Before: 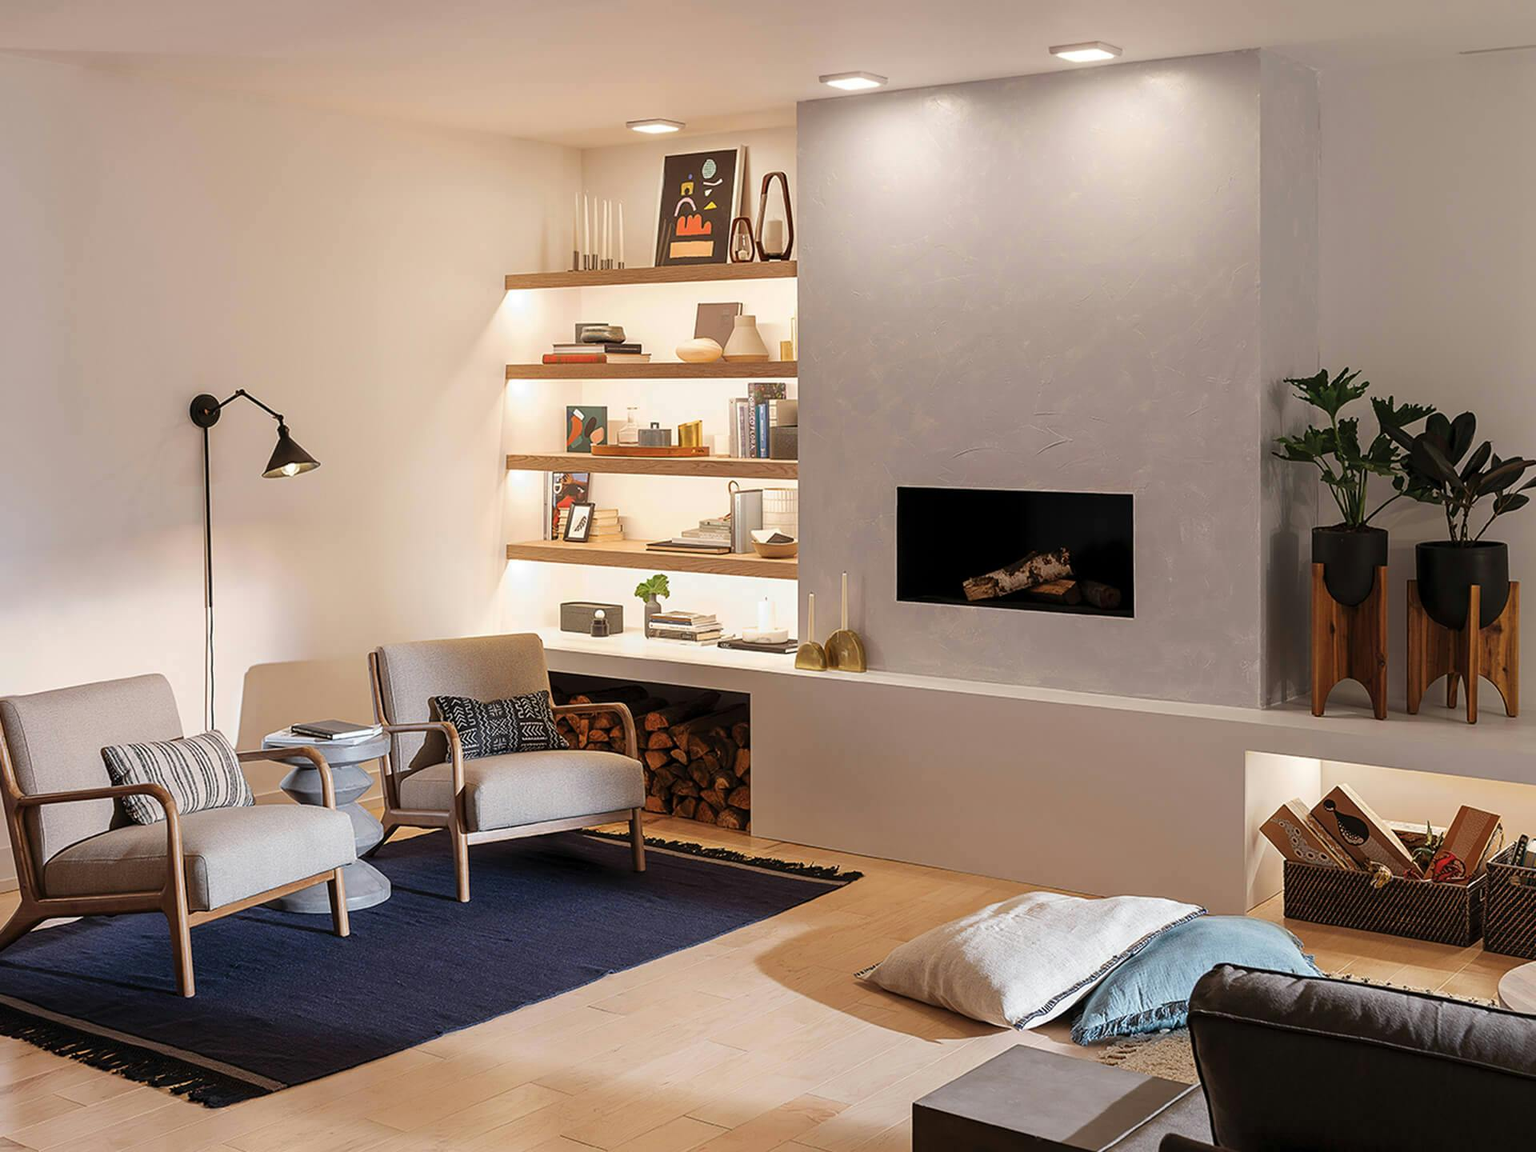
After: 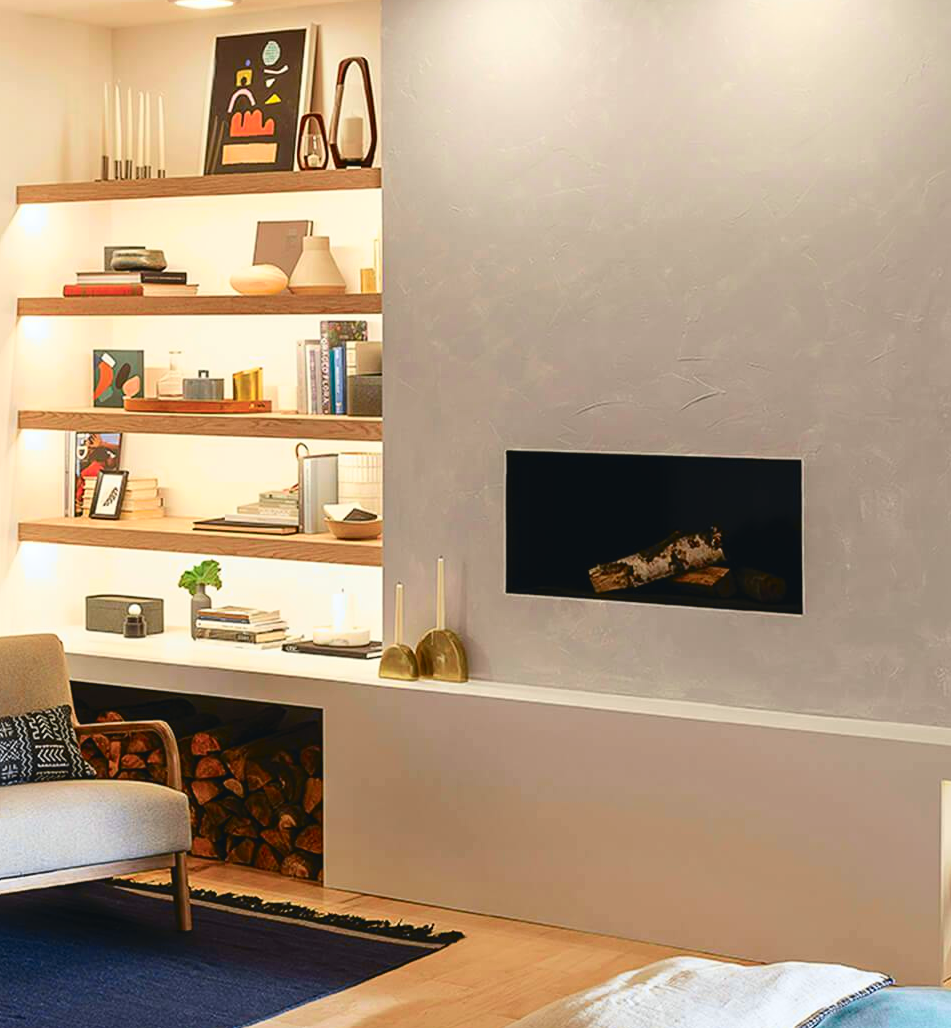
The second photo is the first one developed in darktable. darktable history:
tone curve: curves: ch0 [(0, 0.039) (0.104, 0.103) (0.273, 0.267) (0.448, 0.487) (0.704, 0.761) (0.886, 0.922) (0.994, 0.971)]; ch1 [(0, 0) (0.335, 0.298) (0.446, 0.413) (0.485, 0.487) (0.515, 0.503) (0.566, 0.563) (0.641, 0.655) (1, 1)]; ch2 [(0, 0) (0.314, 0.301) (0.421, 0.411) (0.502, 0.494) (0.528, 0.54) (0.557, 0.559) (0.612, 0.62) (0.722, 0.686) (1, 1)], color space Lab, independent channels, preserve colors none
color balance rgb: perceptual saturation grading › global saturation 20%, global vibrance 20%
levels: mode automatic
crop: left 32.075%, top 10.976%, right 18.355%, bottom 17.596%
tone equalizer: on, module defaults
